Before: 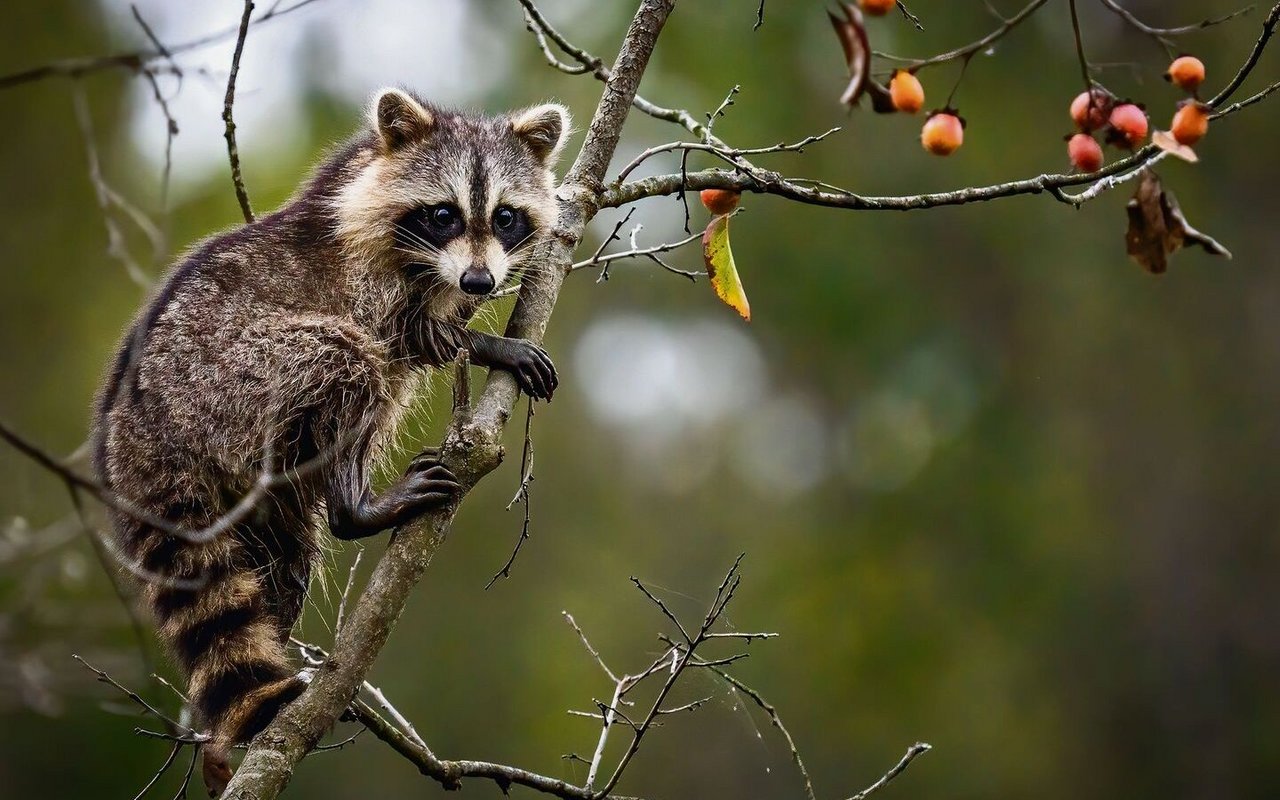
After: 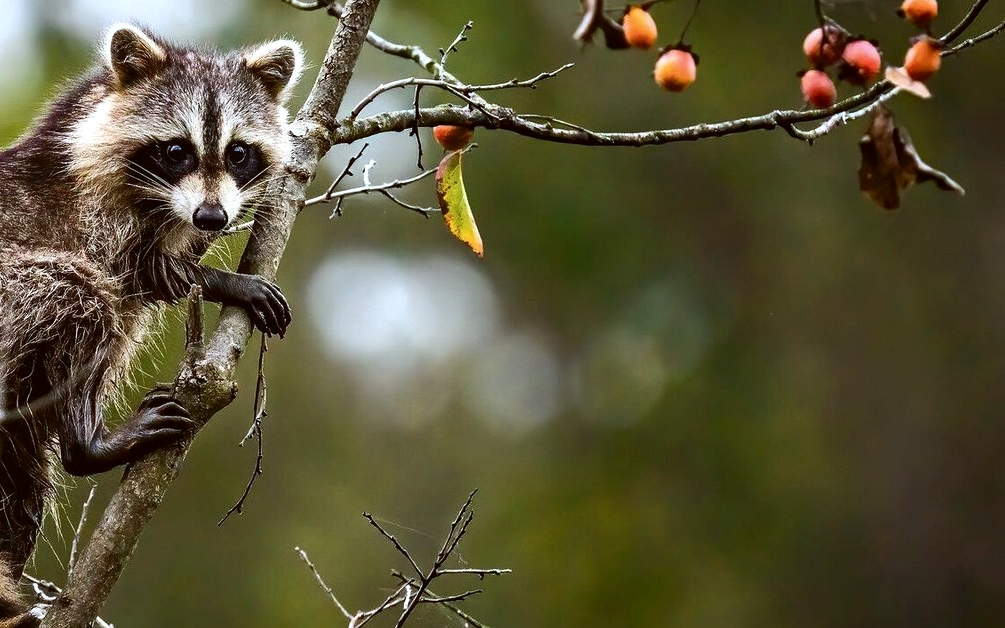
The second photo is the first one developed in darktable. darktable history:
tone equalizer: -8 EV -0.387 EV, -7 EV -0.406 EV, -6 EV -0.338 EV, -5 EV -0.209 EV, -3 EV 0.219 EV, -2 EV 0.33 EV, -1 EV 0.391 EV, +0 EV 0.402 EV, edges refinement/feathering 500, mask exposure compensation -1.57 EV, preserve details no
color correction: highlights a* -3.04, highlights b* -6.1, shadows a* 3.27, shadows b* 5.78
crop and rotate: left 20.93%, top 8.055%, right 0.498%, bottom 13.367%
